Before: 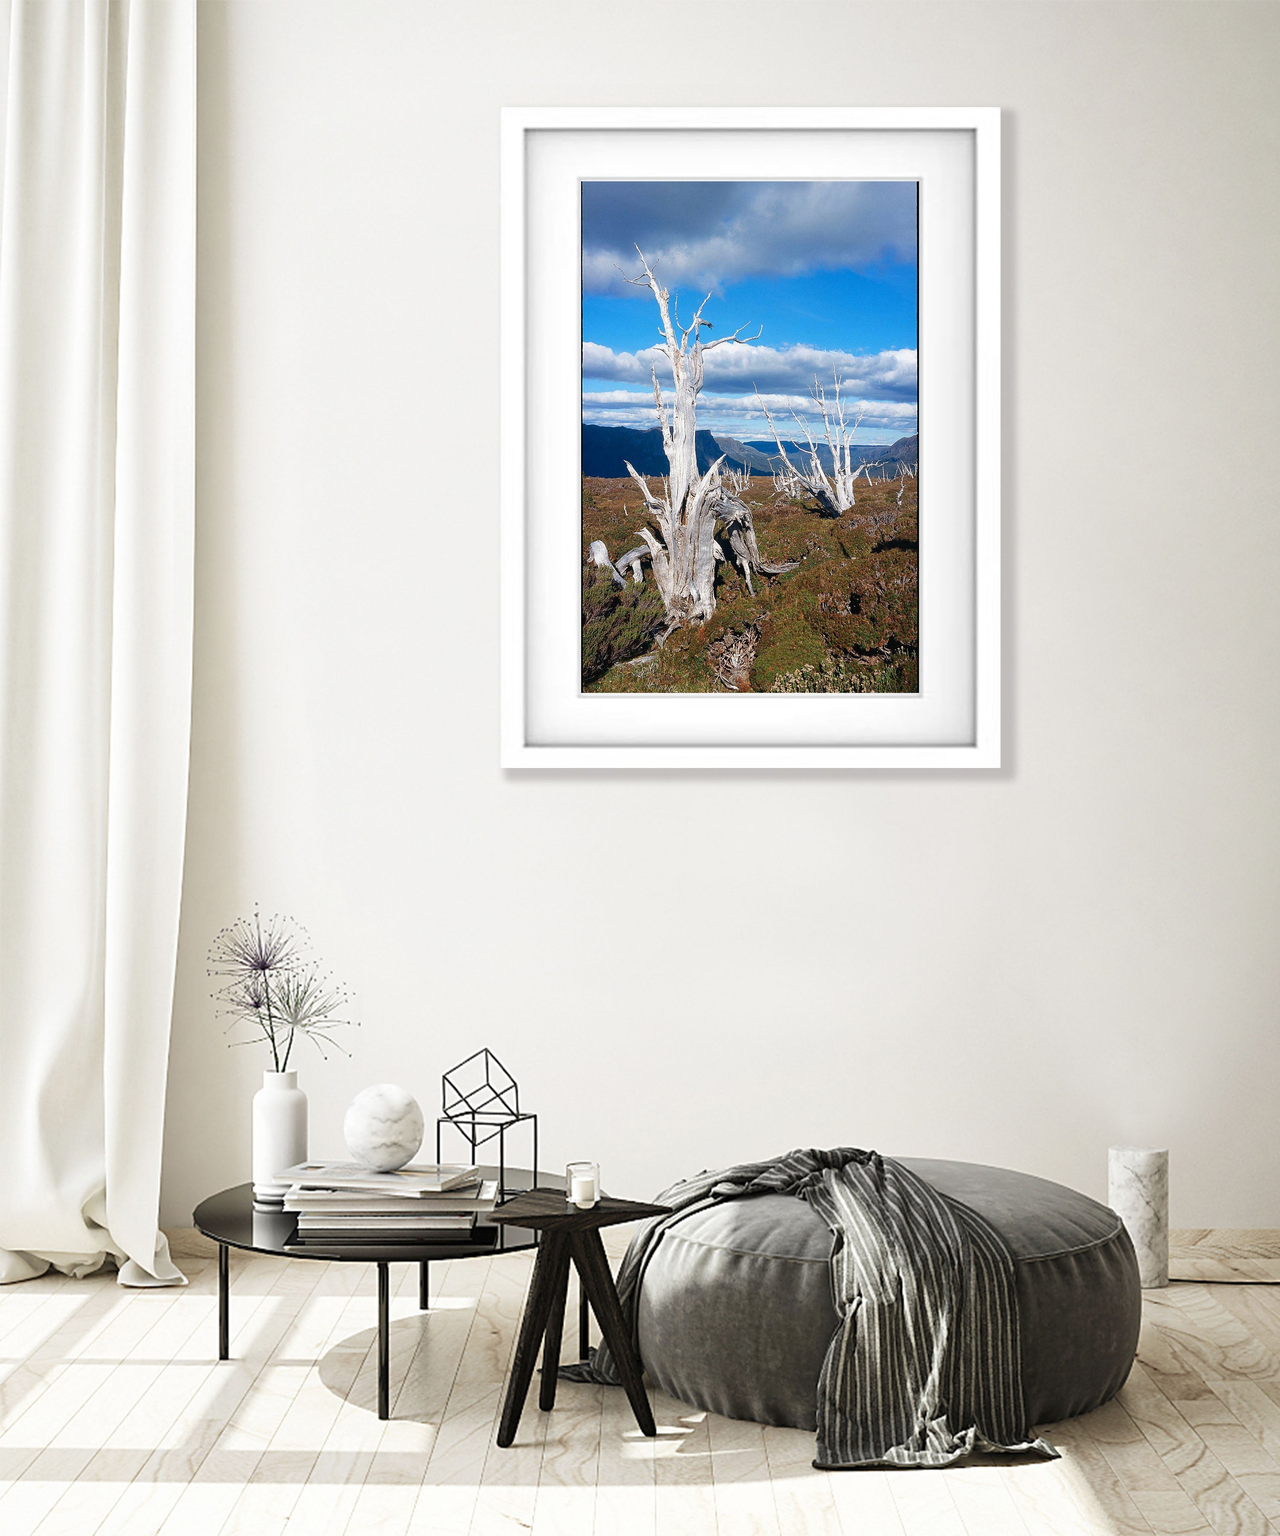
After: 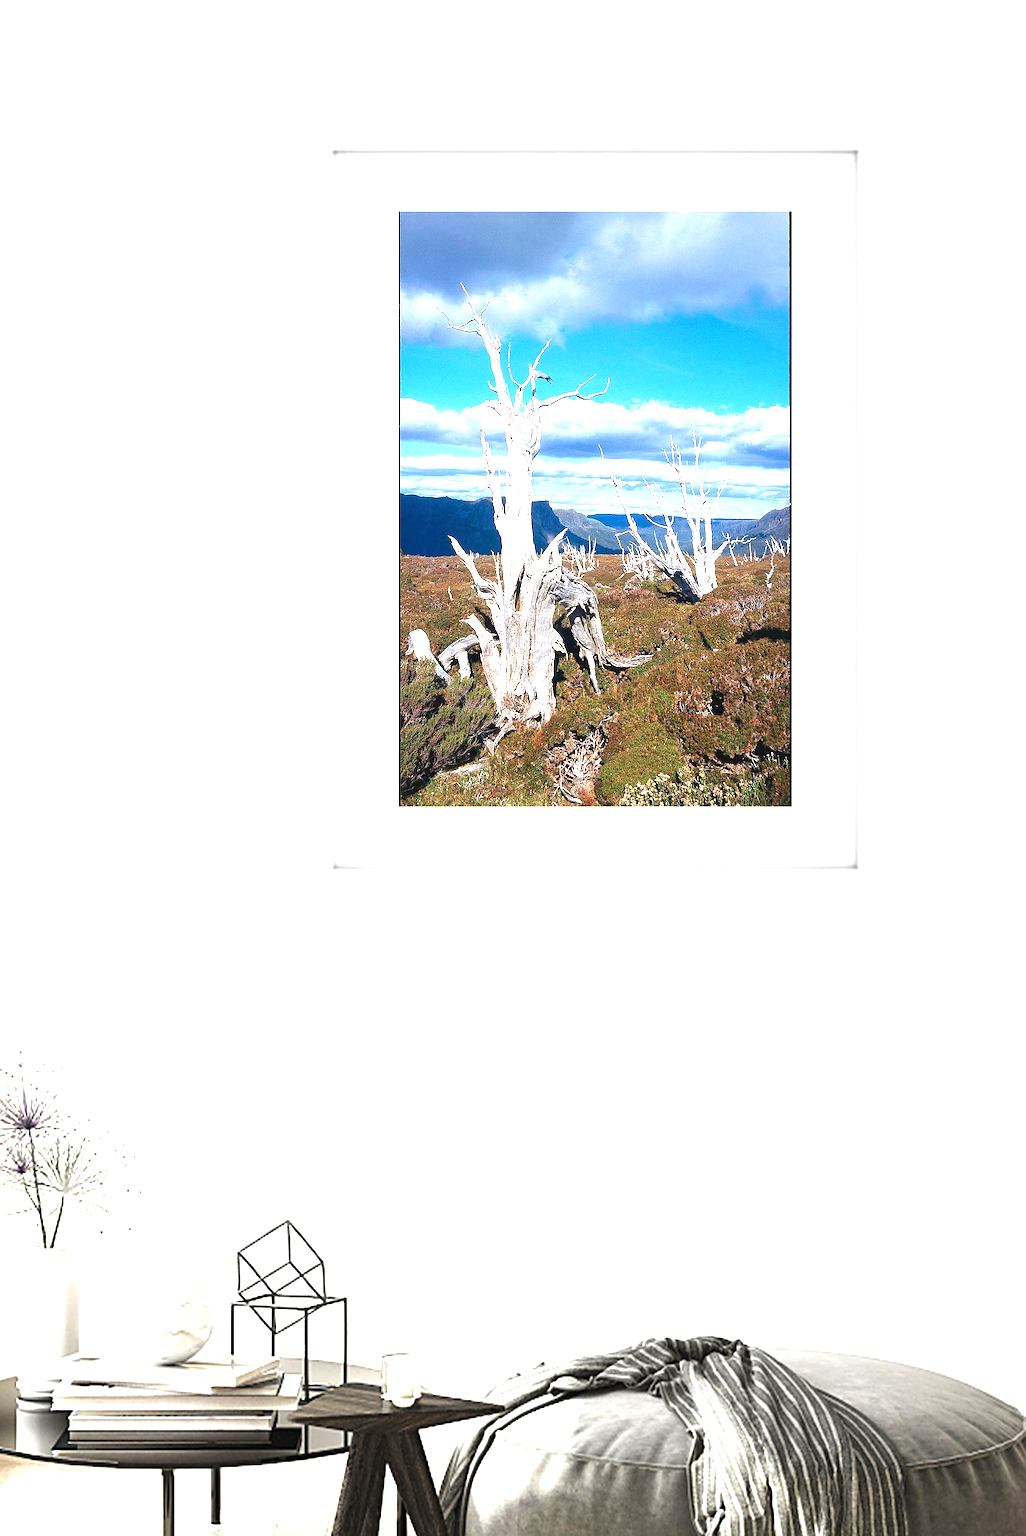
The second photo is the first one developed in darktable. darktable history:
tone equalizer: edges refinement/feathering 500, mask exposure compensation -1.57 EV, preserve details no
crop: left 18.687%, right 12.396%, bottom 14.068%
exposure: black level correction 0, exposure 1.197 EV, compensate exposure bias true, compensate highlight preservation false
